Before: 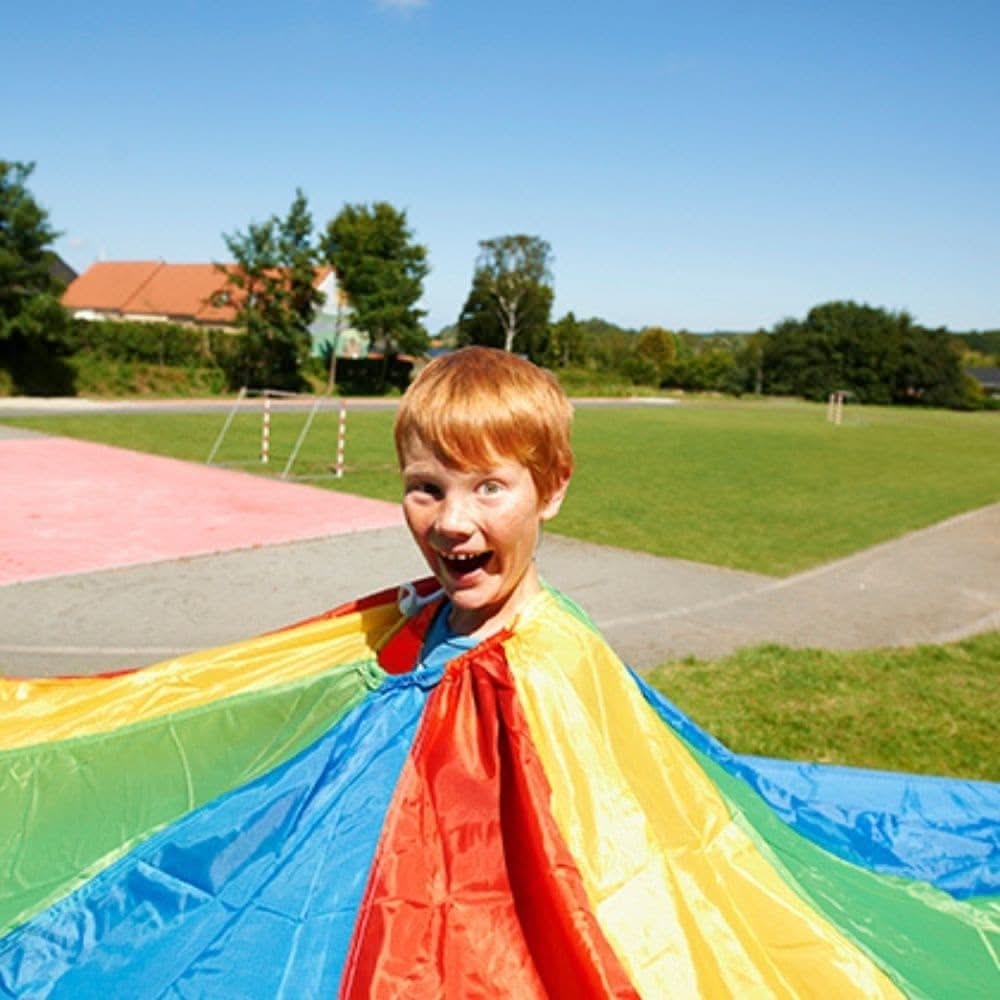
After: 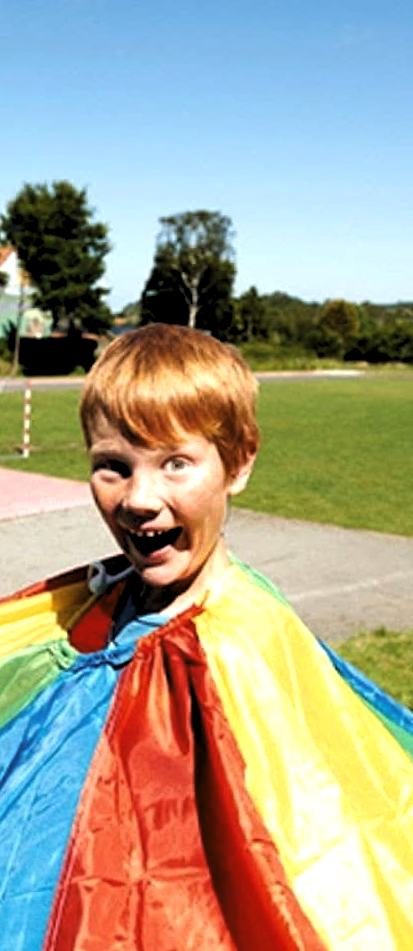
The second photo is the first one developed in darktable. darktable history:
rotate and perspective: rotation -1.42°, crop left 0.016, crop right 0.984, crop top 0.035, crop bottom 0.965
levels: levels [0.182, 0.542, 0.902]
crop: left 31.229%, right 27.105%
